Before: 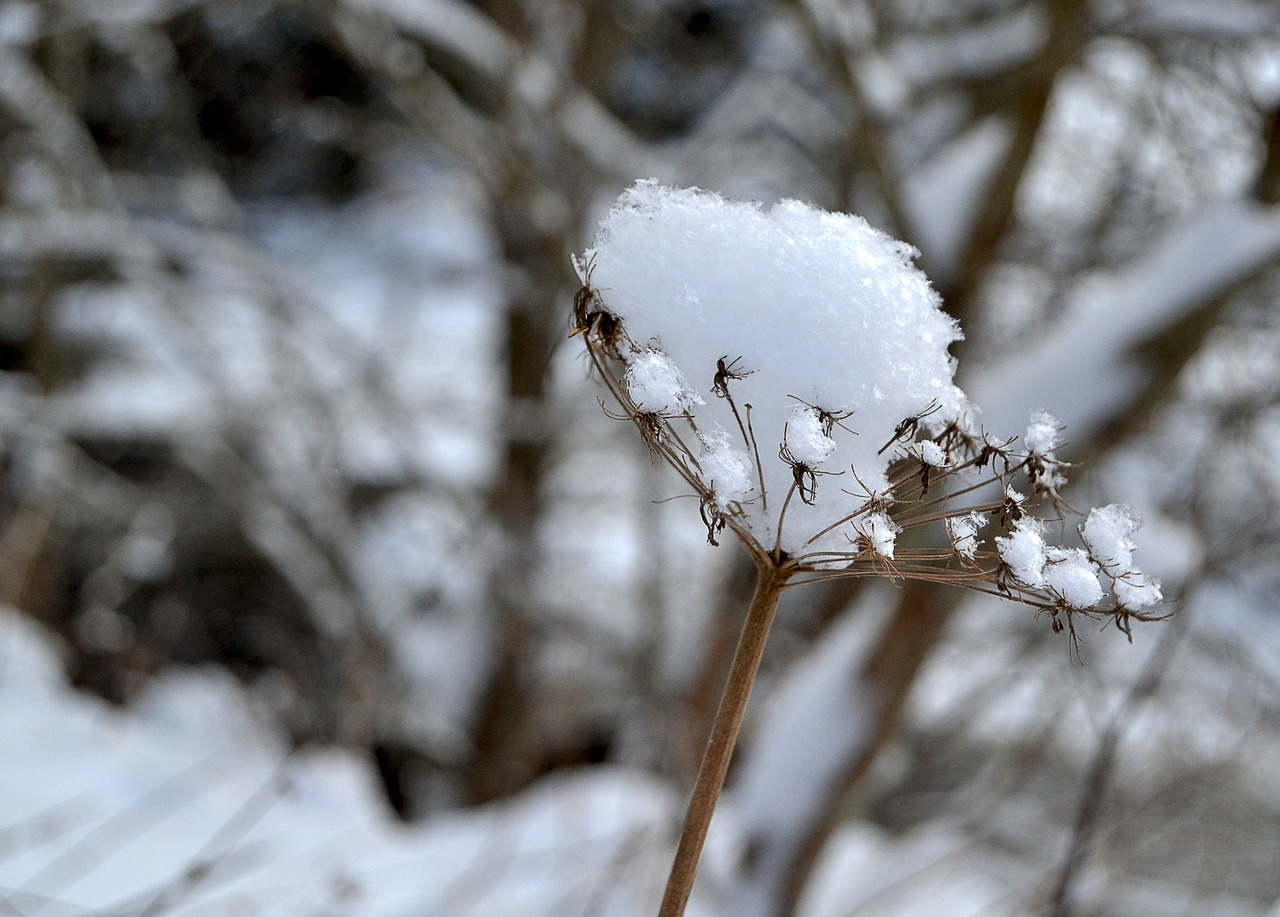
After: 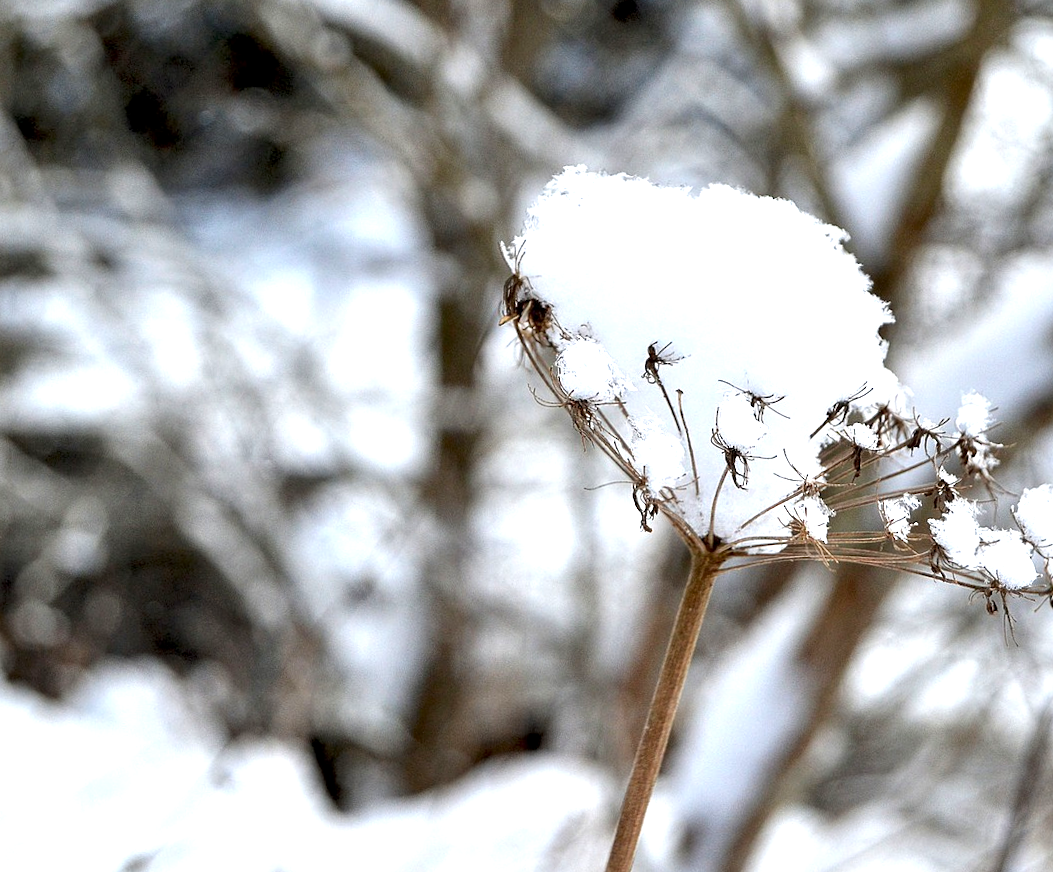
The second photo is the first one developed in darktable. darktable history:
local contrast: highlights 107%, shadows 100%, detail 119%, midtone range 0.2
exposure: black level correction 0, exposure 1 EV, compensate highlight preservation false
crop and rotate: angle 0.785°, left 4.472%, top 0.553%, right 11.692%, bottom 2.488%
